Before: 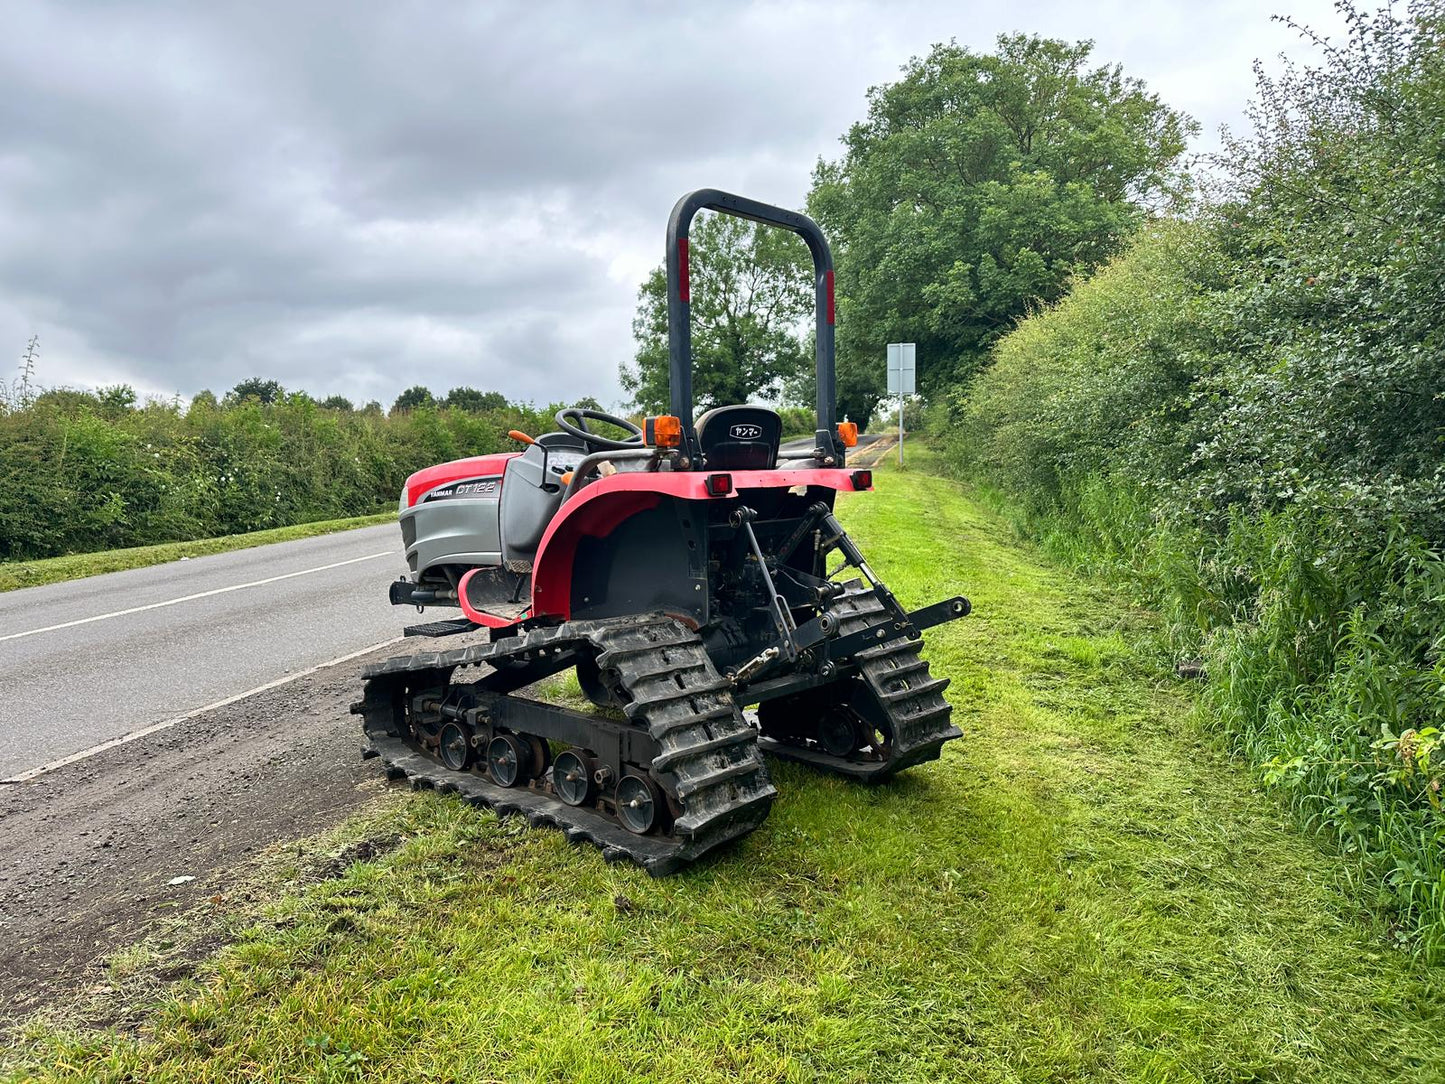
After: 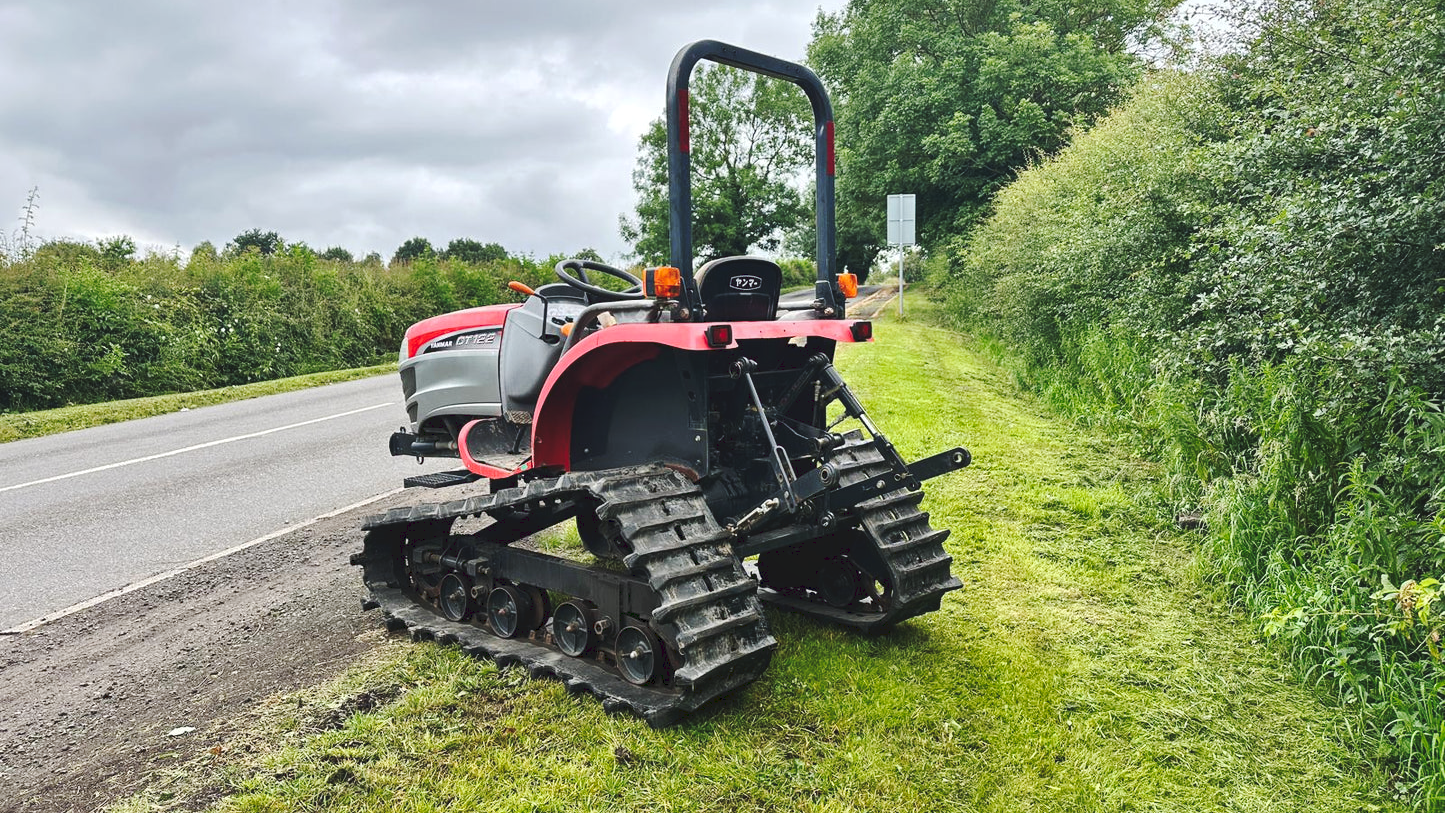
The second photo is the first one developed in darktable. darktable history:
local contrast: mode bilateral grid, contrast 20, coarseness 50, detail 120%, midtone range 0.2
tone curve: curves: ch0 [(0, 0) (0.003, 0.1) (0.011, 0.101) (0.025, 0.11) (0.044, 0.126) (0.069, 0.14) (0.1, 0.158) (0.136, 0.18) (0.177, 0.206) (0.224, 0.243) (0.277, 0.293) (0.335, 0.36) (0.399, 0.446) (0.468, 0.537) (0.543, 0.618) (0.623, 0.694) (0.709, 0.763) (0.801, 0.836) (0.898, 0.908) (1, 1)], preserve colors none
crop: top 13.819%, bottom 11.169%
